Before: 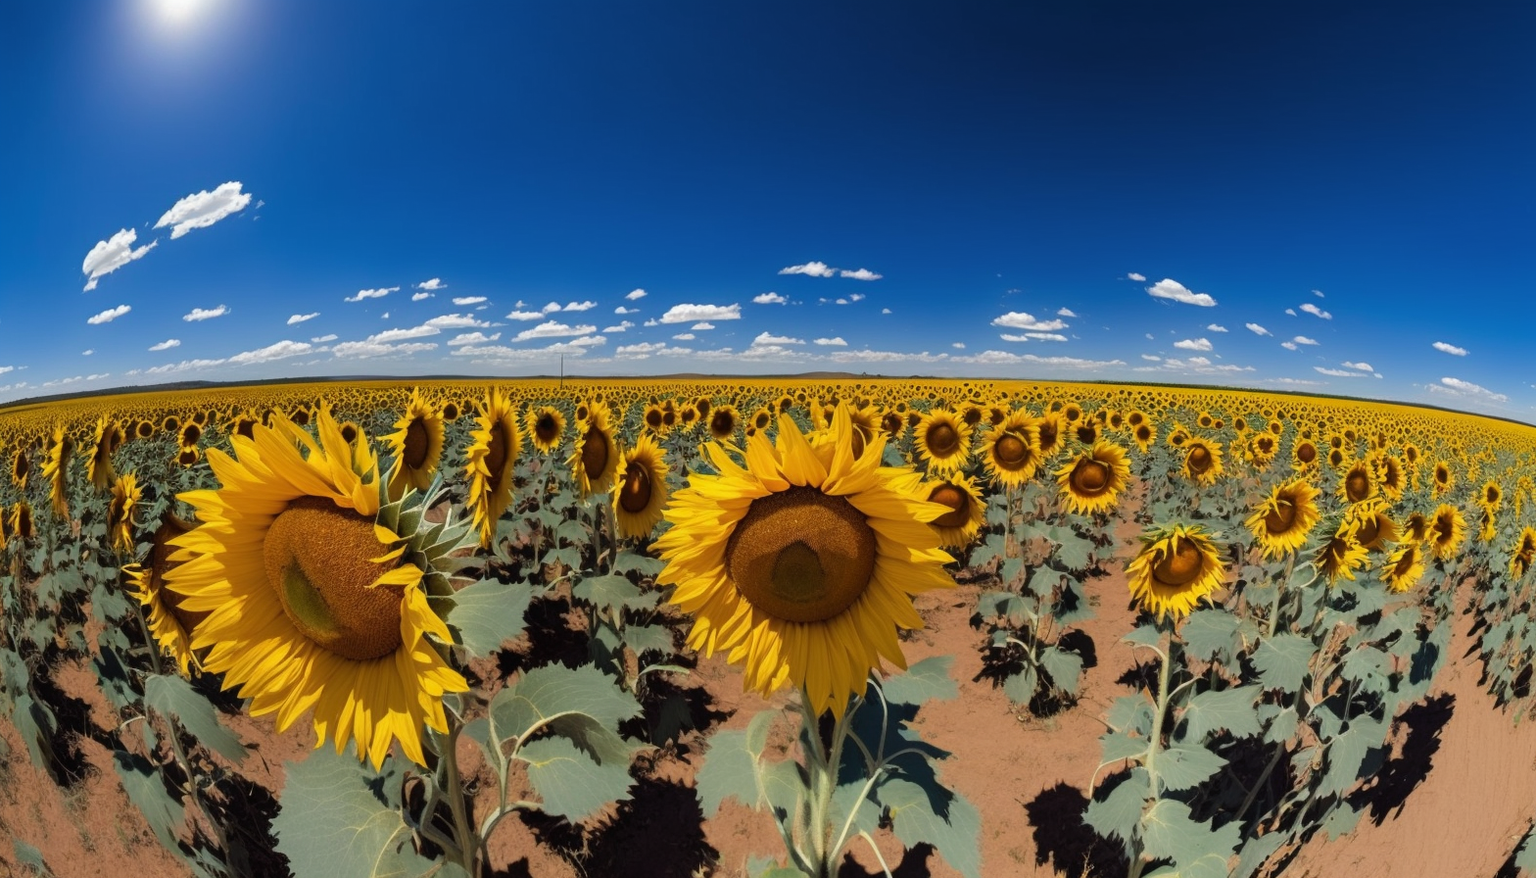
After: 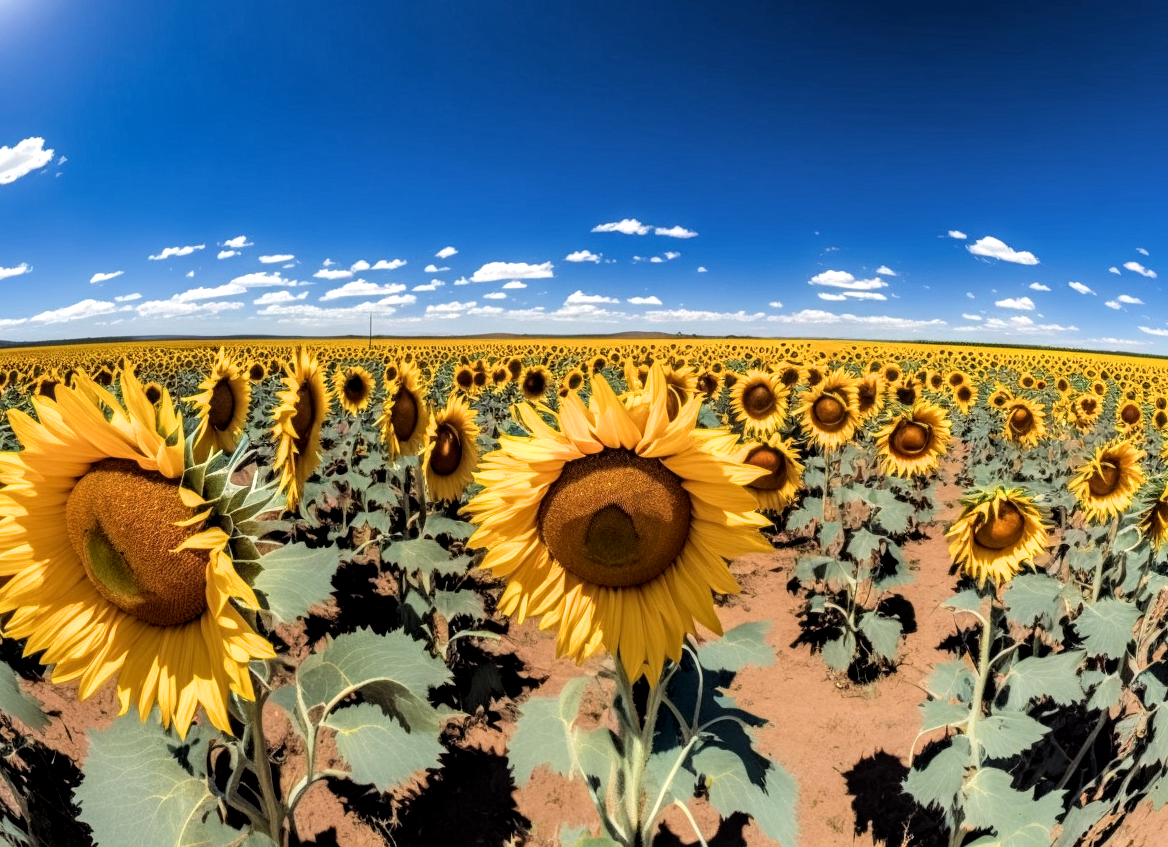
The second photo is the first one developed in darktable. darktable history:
crop and rotate: left 12.952%, top 5.389%, right 12.526%
local contrast: detail 142%
exposure: black level correction 0, exposure 0.694 EV, compensate exposure bias true, compensate highlight preservation false
filmic rgb: middle gray luminance 9.45%, black relative exposure -10.65 EV, white relative exposure 3.44 EV, threshold 3.04 EV, target black luminance 0%, hardness 6, latitude 59.67%, contrast 1.091, highlights saturation mix 5.16%, shadows ↔ highlights balance 29.16%, iterations of high-quality reconstruction 0, enable highlight reconstruction true
